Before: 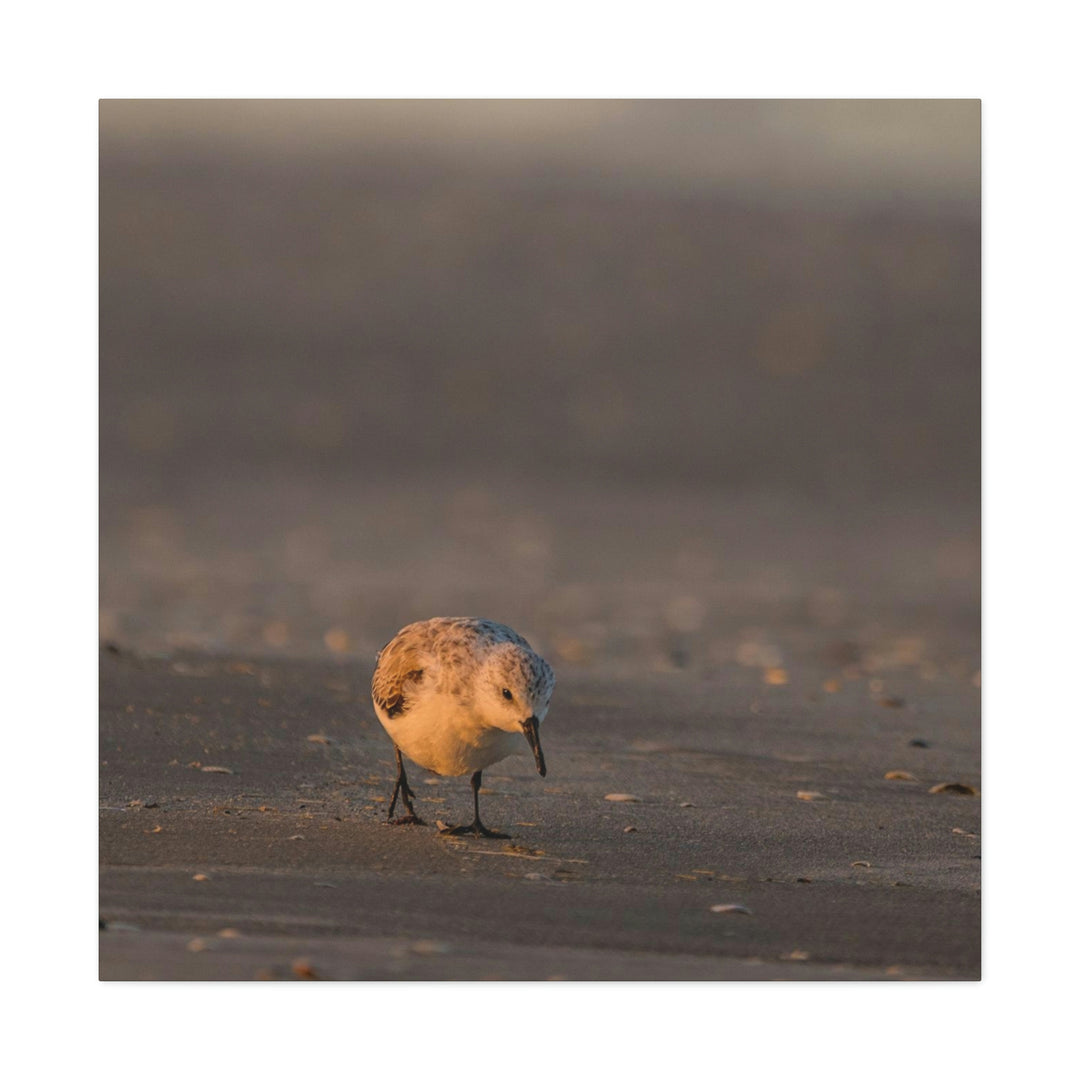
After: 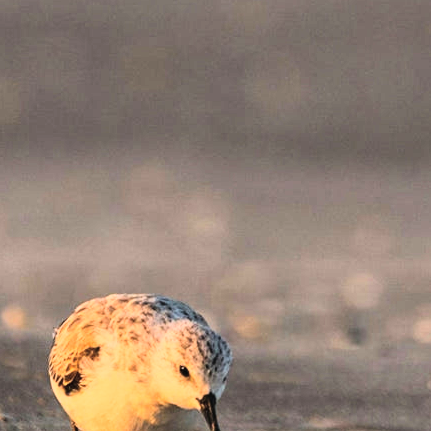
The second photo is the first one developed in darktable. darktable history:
rgb curve: curves: ch0 [(0, 0) (0.21, 0.15) (0.24, 0.21) (0.5, 0.75) (0.75, 0.96) (0.89, 0.99) (1, 1)]; ch1 [(0, 0.02) (0.21, 0.13) (0.25, 0.2) (0.5, 0.67) (0.75, 0.9) (0.89, 0.97) (1, 1)]; ch2 [(0, 0.02) (0.21, 0.13) (0.25, 0.2) (0.5, 0.67) (0.75, 0.9) (0.89, 0.97) (1, 1)], compensate middle gray true
crop: left 30%, top 30%, right 30%, bottom 30%
